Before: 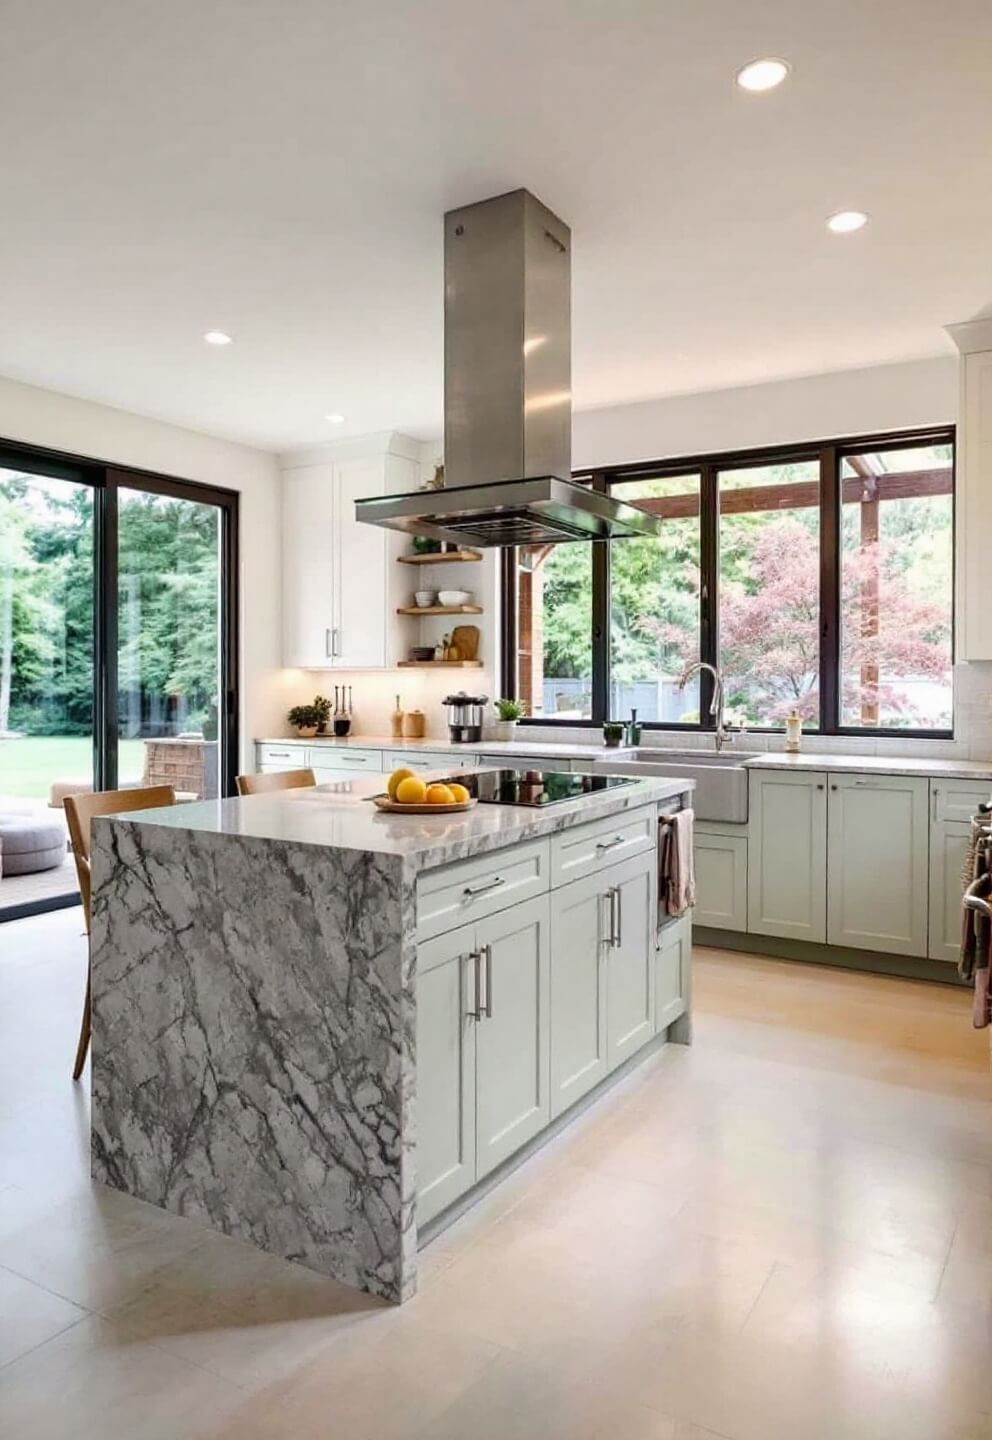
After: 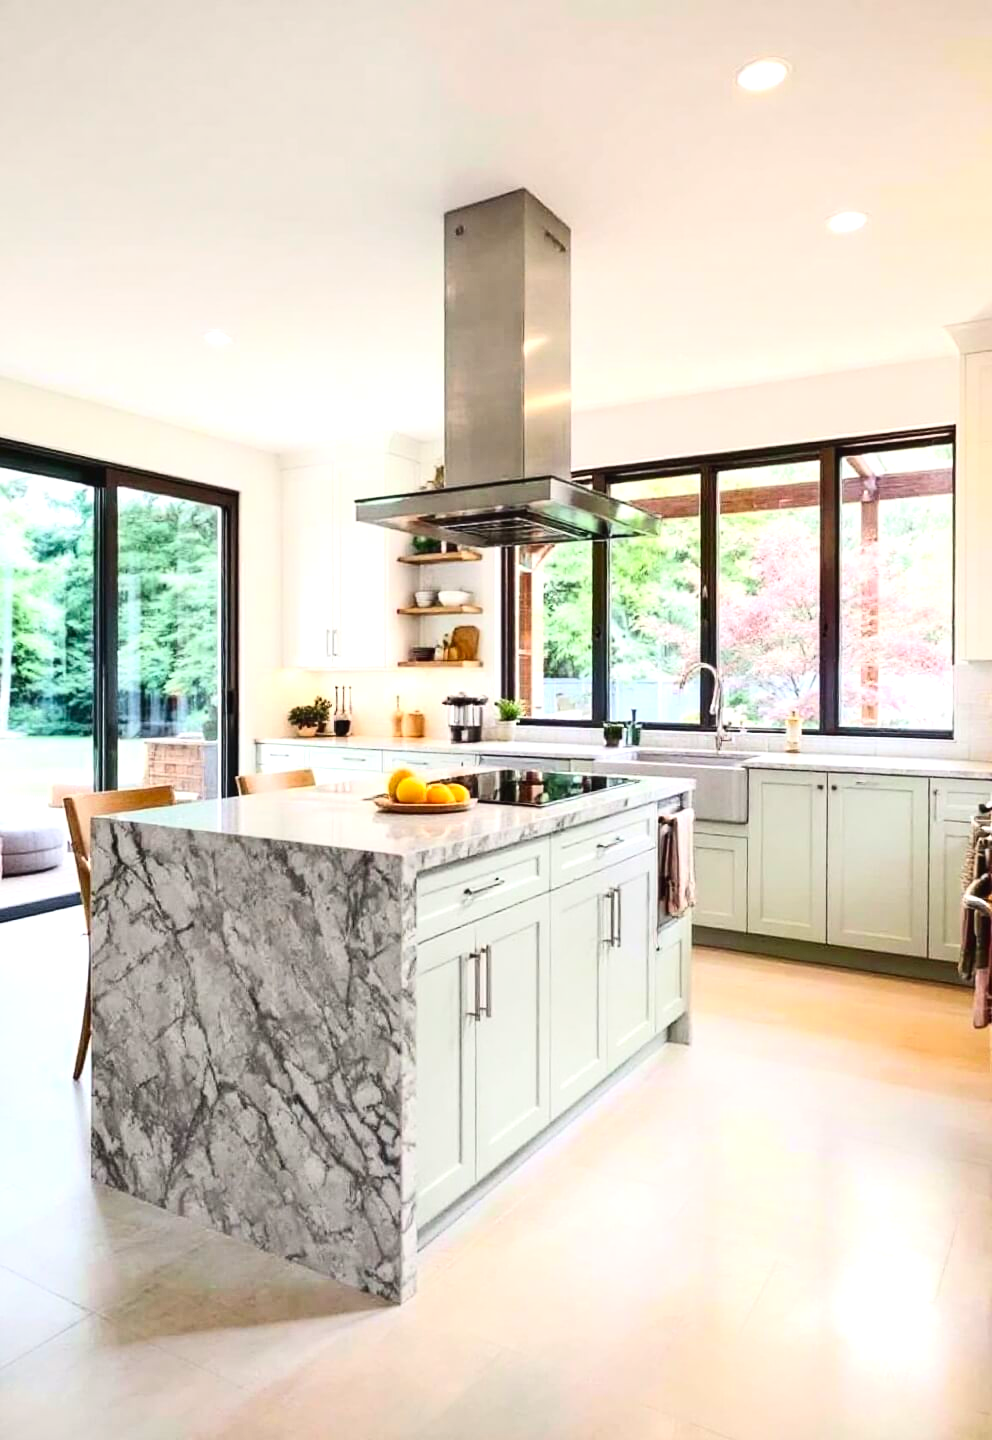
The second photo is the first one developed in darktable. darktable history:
exposure: black level correction -0.002, exposure 0.537 EV, compensate highlight preservation false
contrast brightness saturation: contrast 0.226, brightness 0.105, saturation 0.289
